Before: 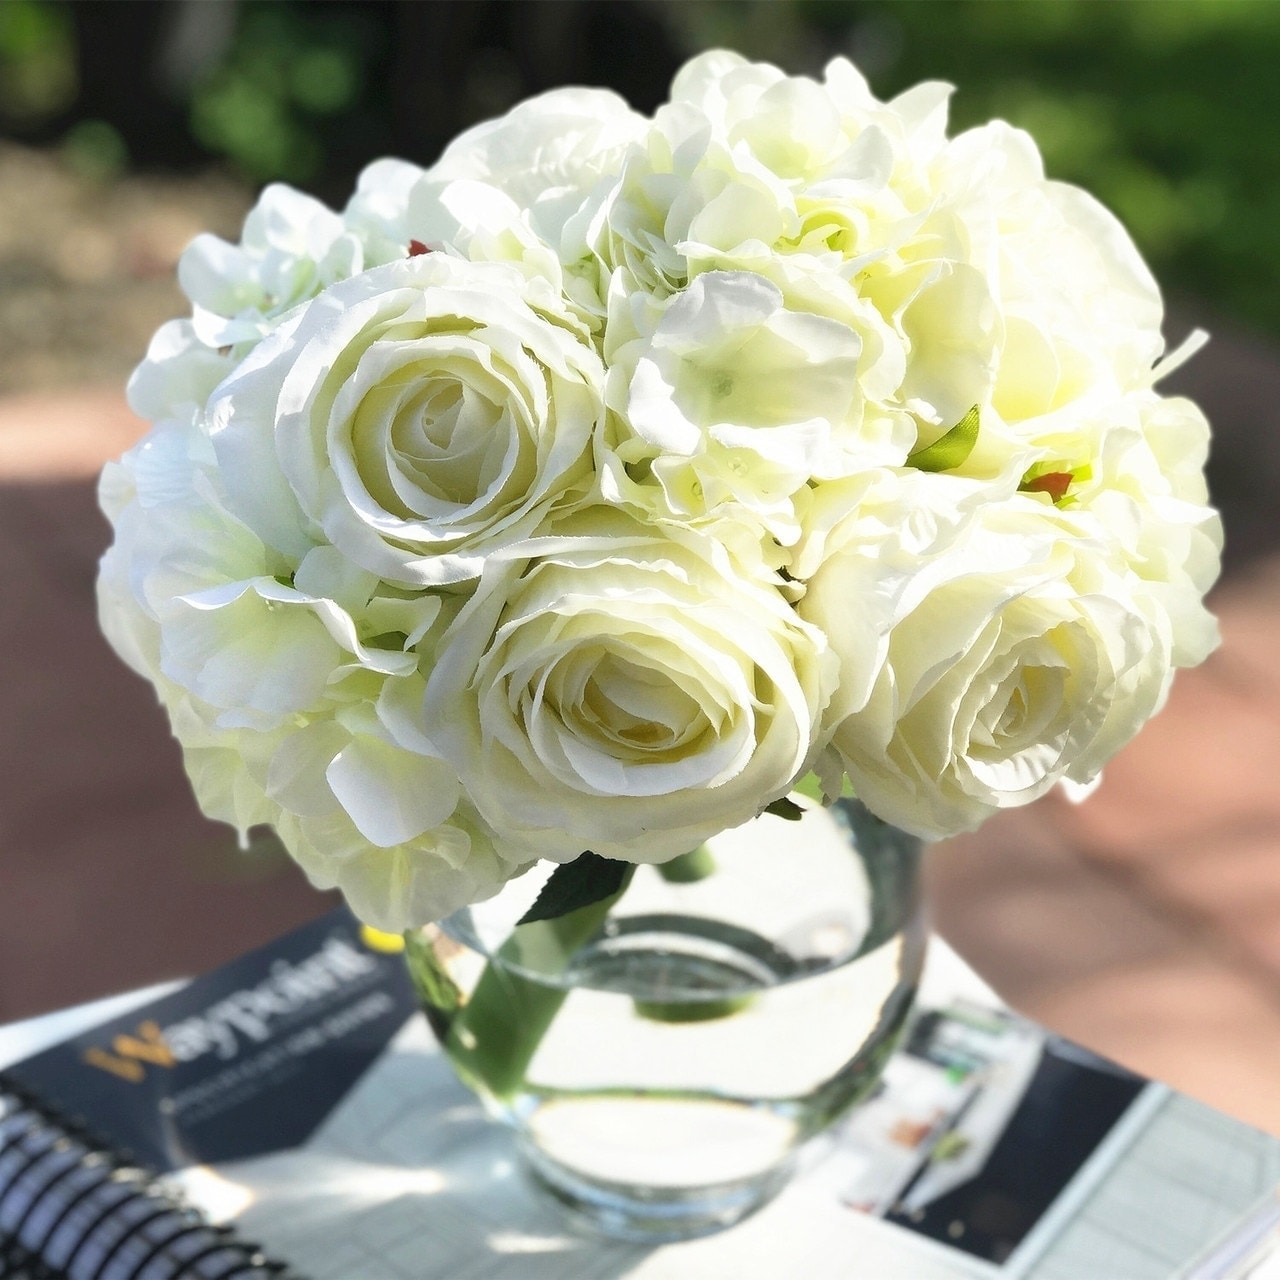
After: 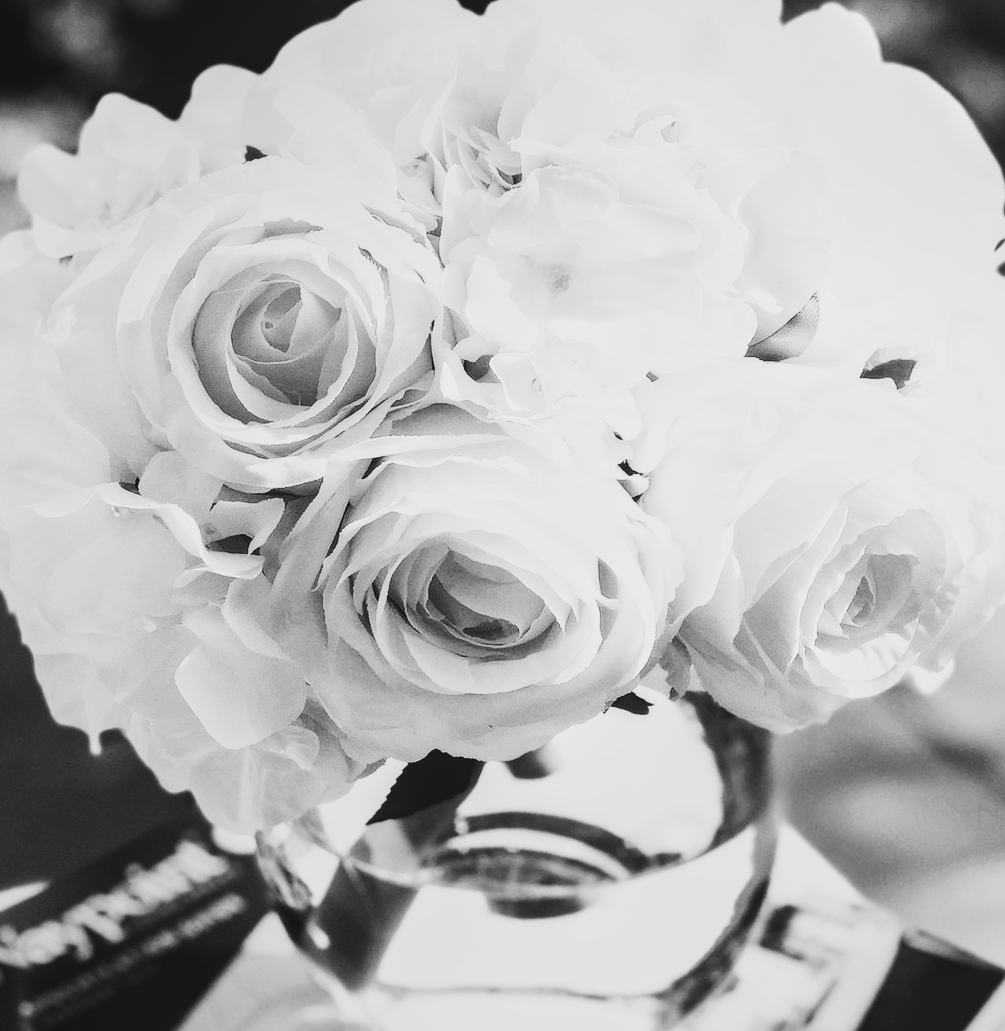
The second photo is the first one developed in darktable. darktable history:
white balance: red 1, blue 1
local contrast: detail 110%
crop: left 11.225%, top 5.381%, right 9.565%, bottom 10.314%
monochrome: a -71.75, b 75.82
rotate and perspective: rotation -1.32°, lens shift (horizontal) -0.031, crop left 0.015, crop right 0.985, crop top 0.047, crop bottom 0.982
sigmoid: contrast 1.7, skew -0.2, preserve hue 0%, red attenuation 0.1, red rotation 0.035, green attenuation 0.1, green rotation -0.017, blue attenuation 0.15, blue rotation -0.052, base primaries Rec2020
contrast brightness saturation: contrast 0.4, brightness 0.05, saturation 0.25
